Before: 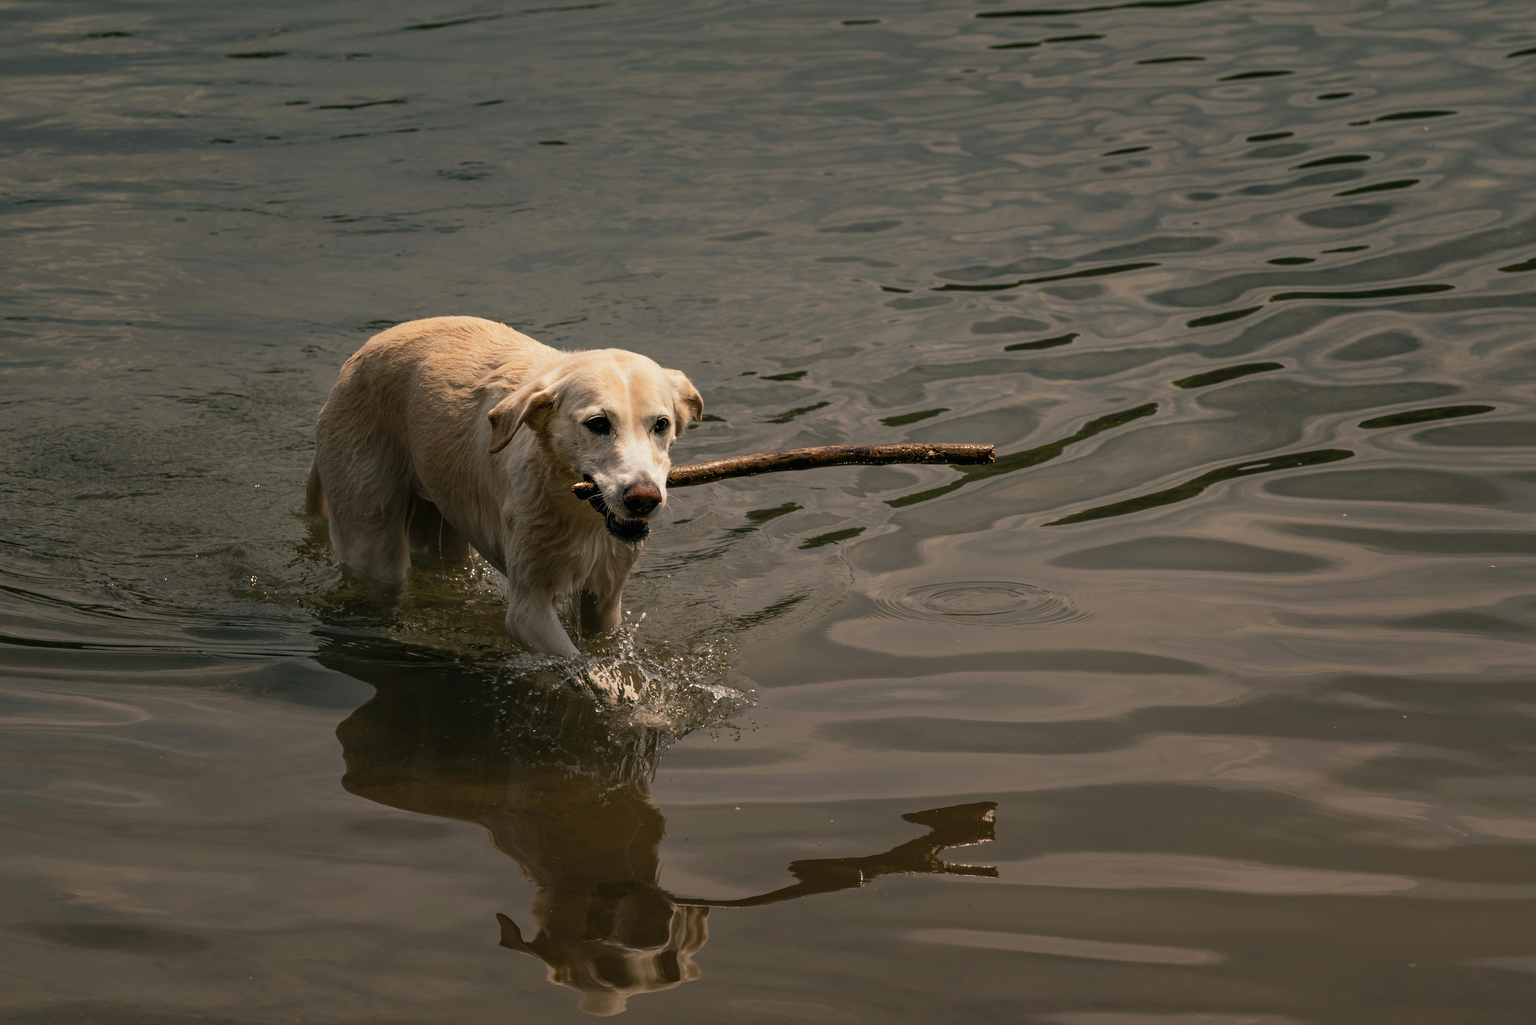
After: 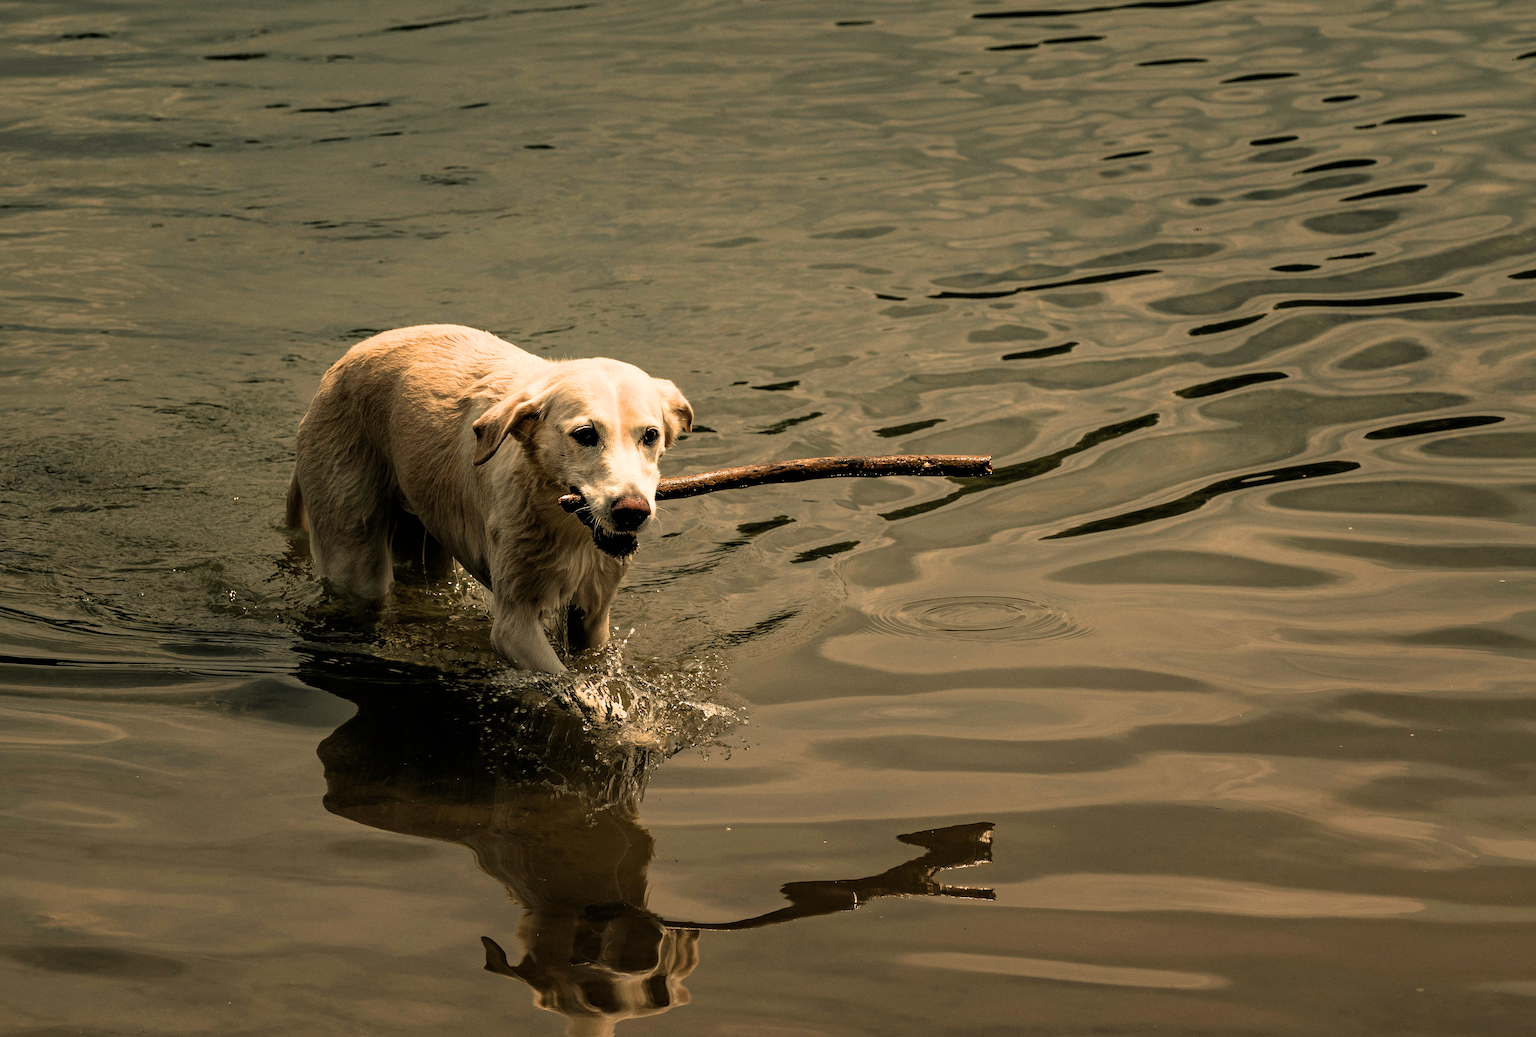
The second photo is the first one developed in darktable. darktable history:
crop and rotate: left 1.774%, right 0.633%, bottom 1.28%
contrast brightness saturation: contrast 0.05
white balance: red 1.08, blue 0.791
grain: coarseness 0.09 ISO, strength 16.61%
filmic rgb: black relative exposure -4.91 EV, white relative exposure 2.84 EV, hardness 3.7
sharpen: amount 0.2
exposure: black level correction 0, exposure 0.5 EV, compensate highlight preservation false
